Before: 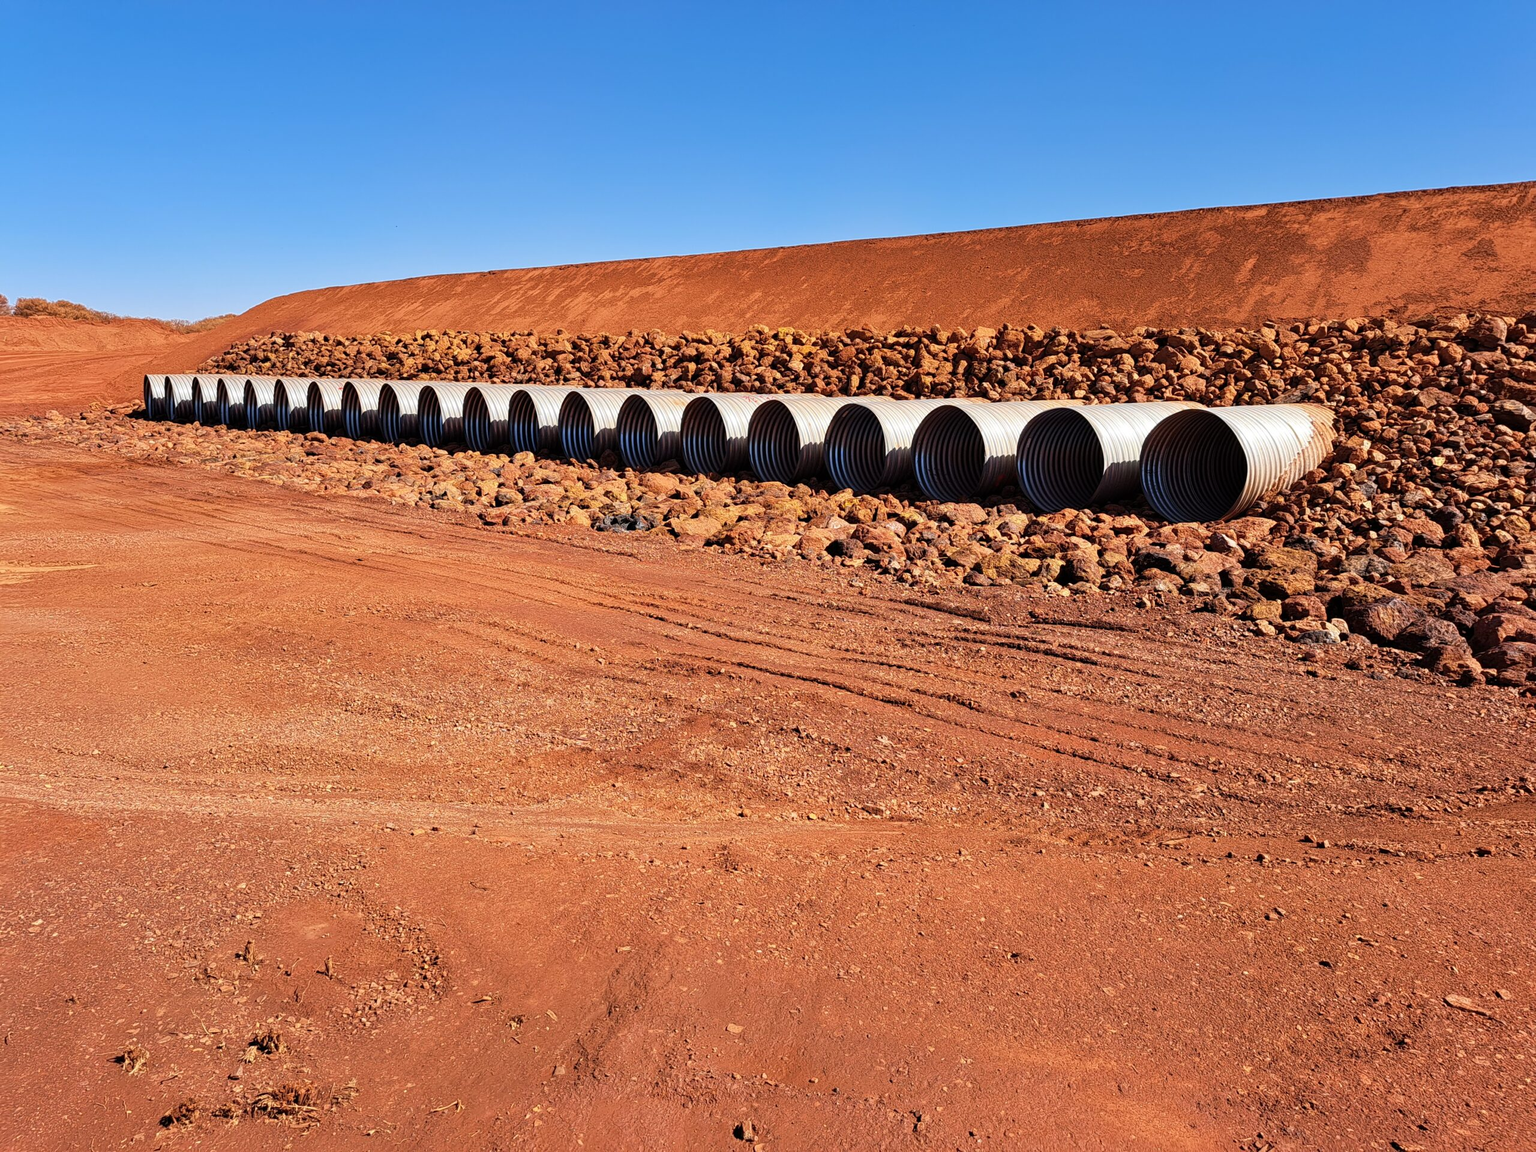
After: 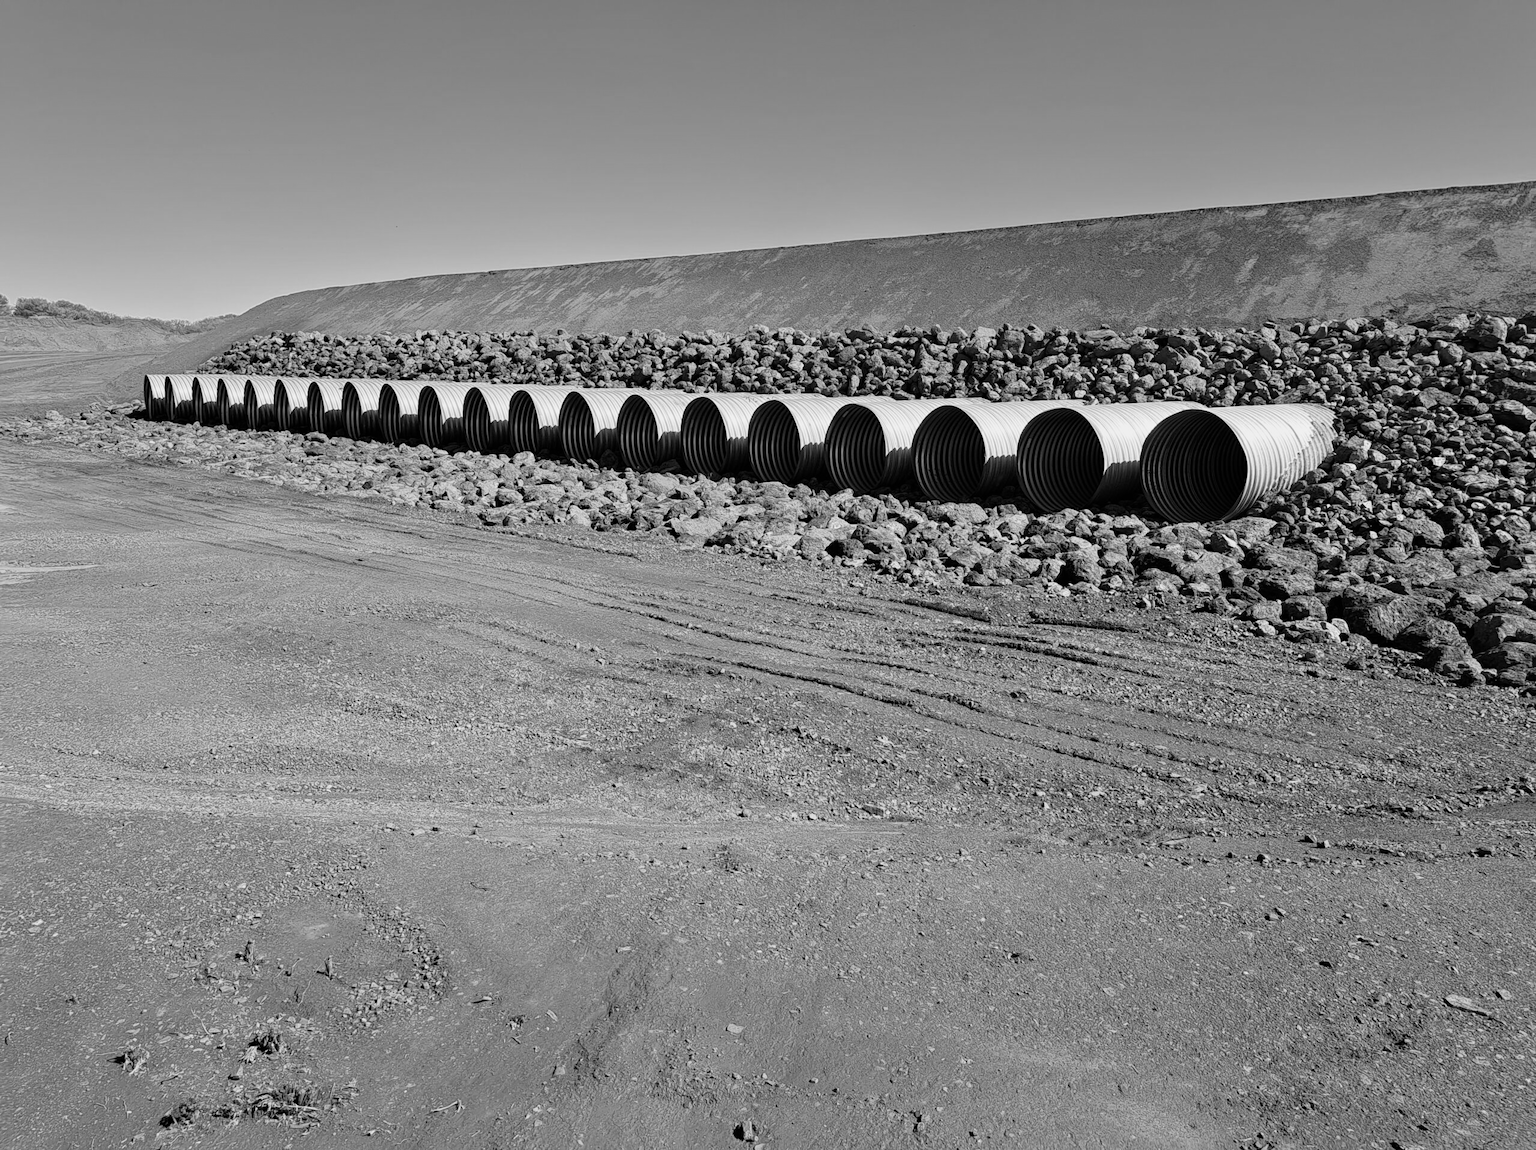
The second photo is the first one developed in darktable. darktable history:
crop: bottom 0.071%
monochrome: a 32, b 64, size 2.3
filmic rgb: black relative exposure -16 EV, white relative exposure 2.93 EV, hardness 10.04, color science v6 (2022)
white balance: red 1, blue 1
contrast brightness saturation: saturation 0.13
tone equalizer: on, module defaults
